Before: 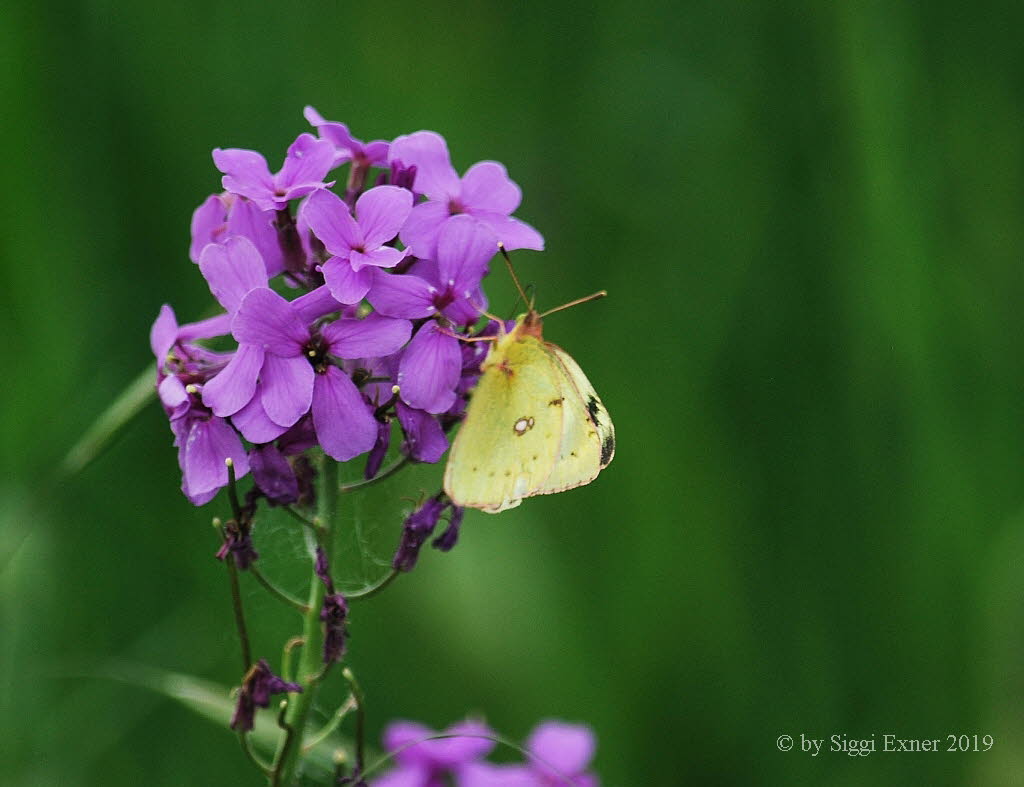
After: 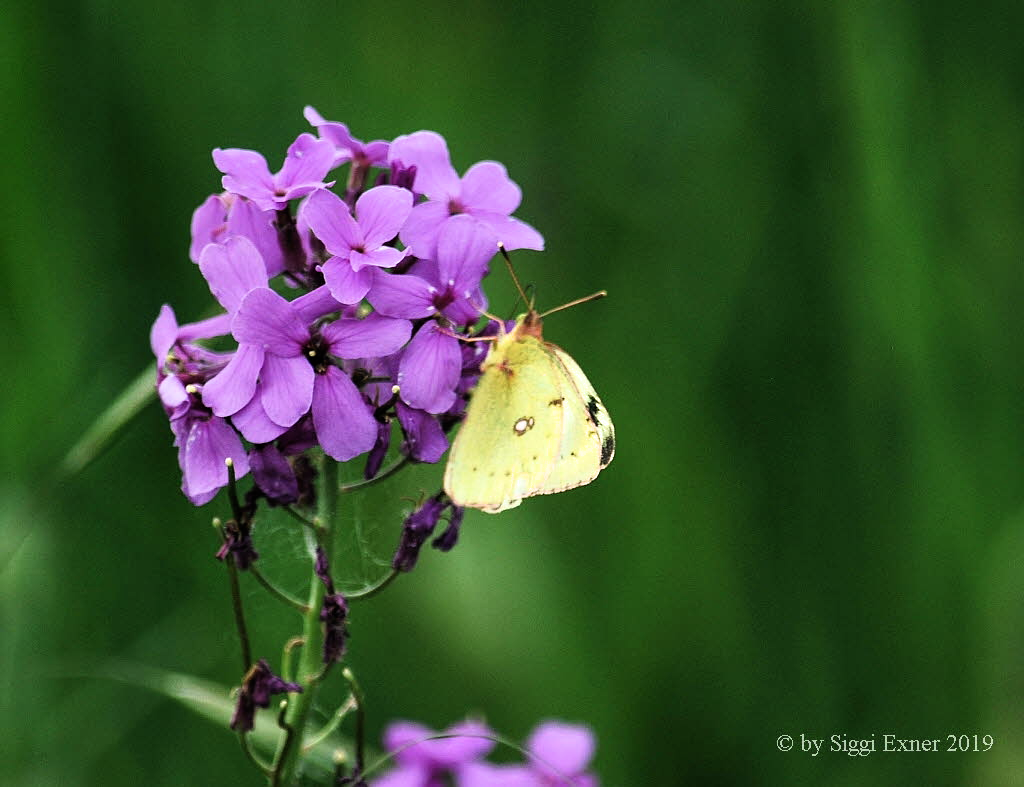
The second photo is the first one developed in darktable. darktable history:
exposure: exposure 0.2 EV, compensate highlight preservation false
filmic rgb: white relative exposure 2.34 EV, hardness 6.59
